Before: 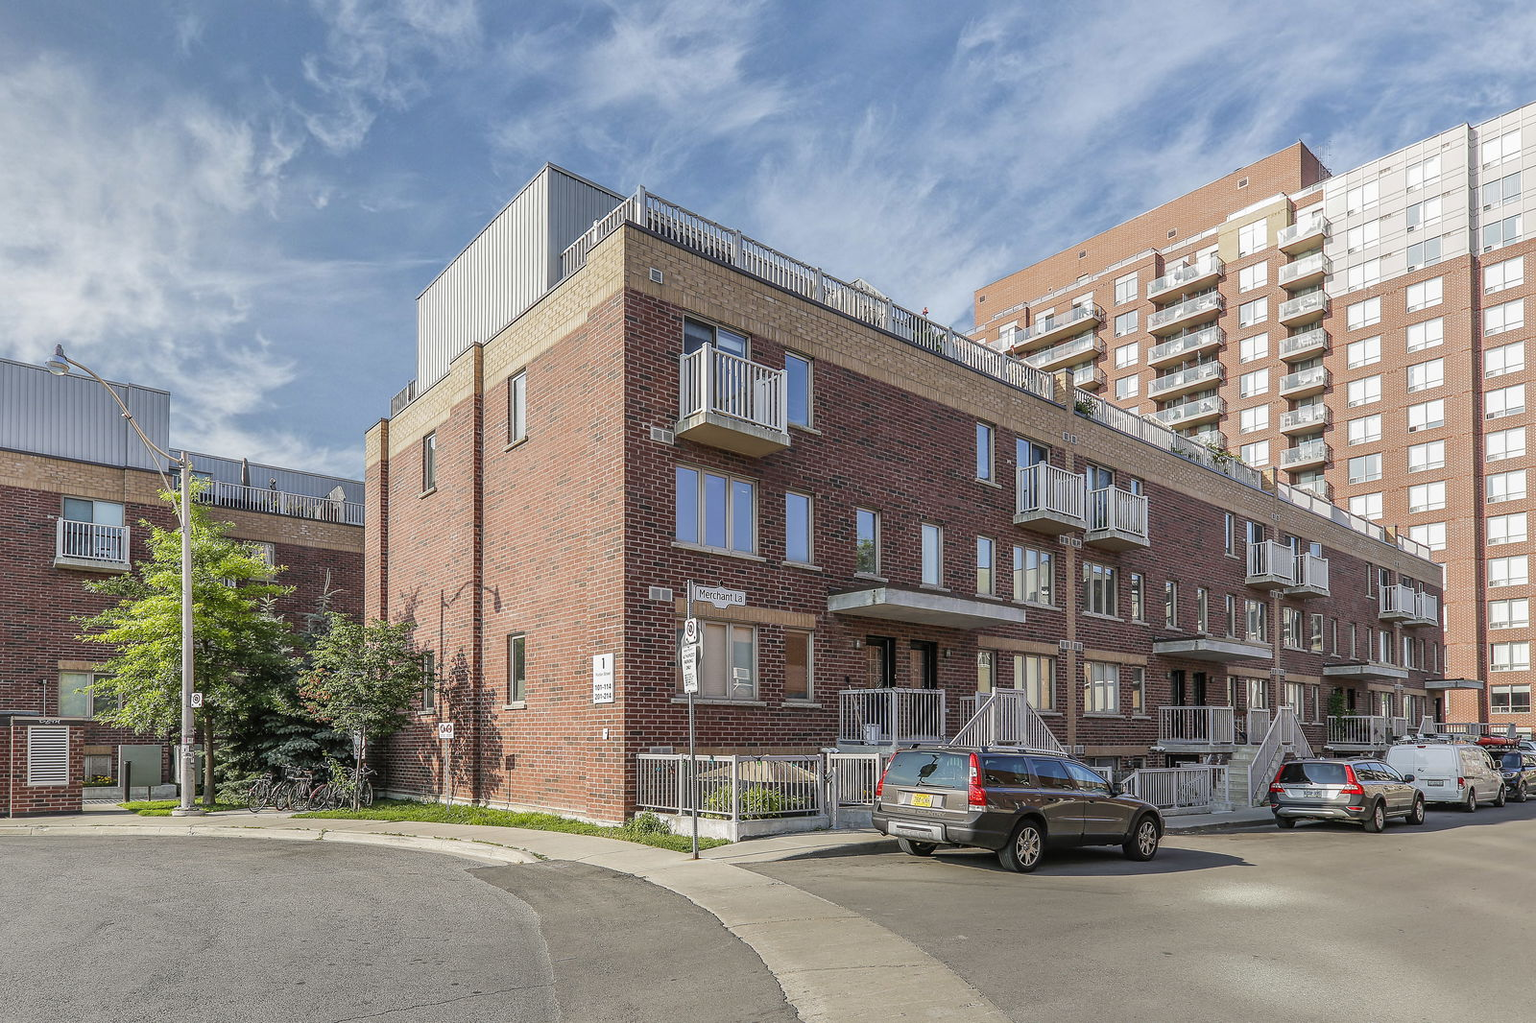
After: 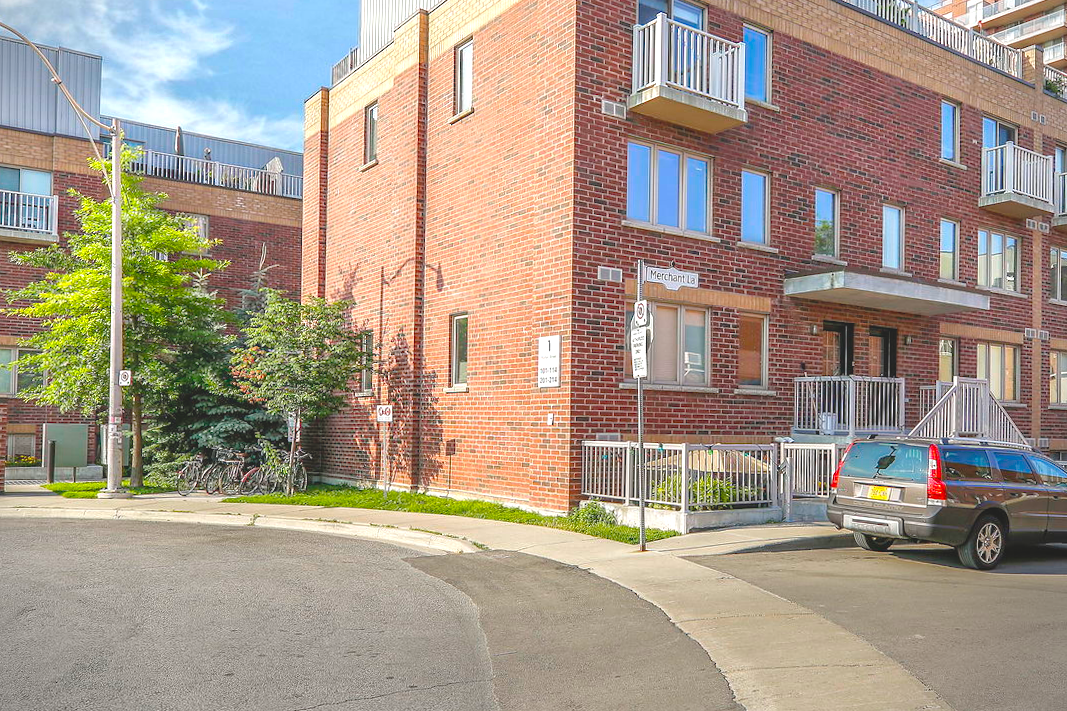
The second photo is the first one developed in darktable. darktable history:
tone equalizer: -8 EV 0.25 EV, -7 EV 0.417 EV, -6 EV 0.417 EV, -5 EV 0.25 EV, -3 EV -0.25 EV, -2 EV -0.417 EV, -1 EV -0.417 EV, +0 EV -0.25 EV, edges refinement/feathering 500, mask exposure compensation -1.57 EV, preserve details guided filter
exposure: black level correction -0.005, exposure 1 EV, compensate highlight preservation false
vignetting: fall-off start 91.19%
crop and rotate: angle -0.82°, left 3.85%, top 31.828%, right 27.992%
color balance rgb: linear chroma grading › global chroma 33.4%
graduated density: rotation -180°, offset 27.42
levels: levels [0, 0.478, 1]
